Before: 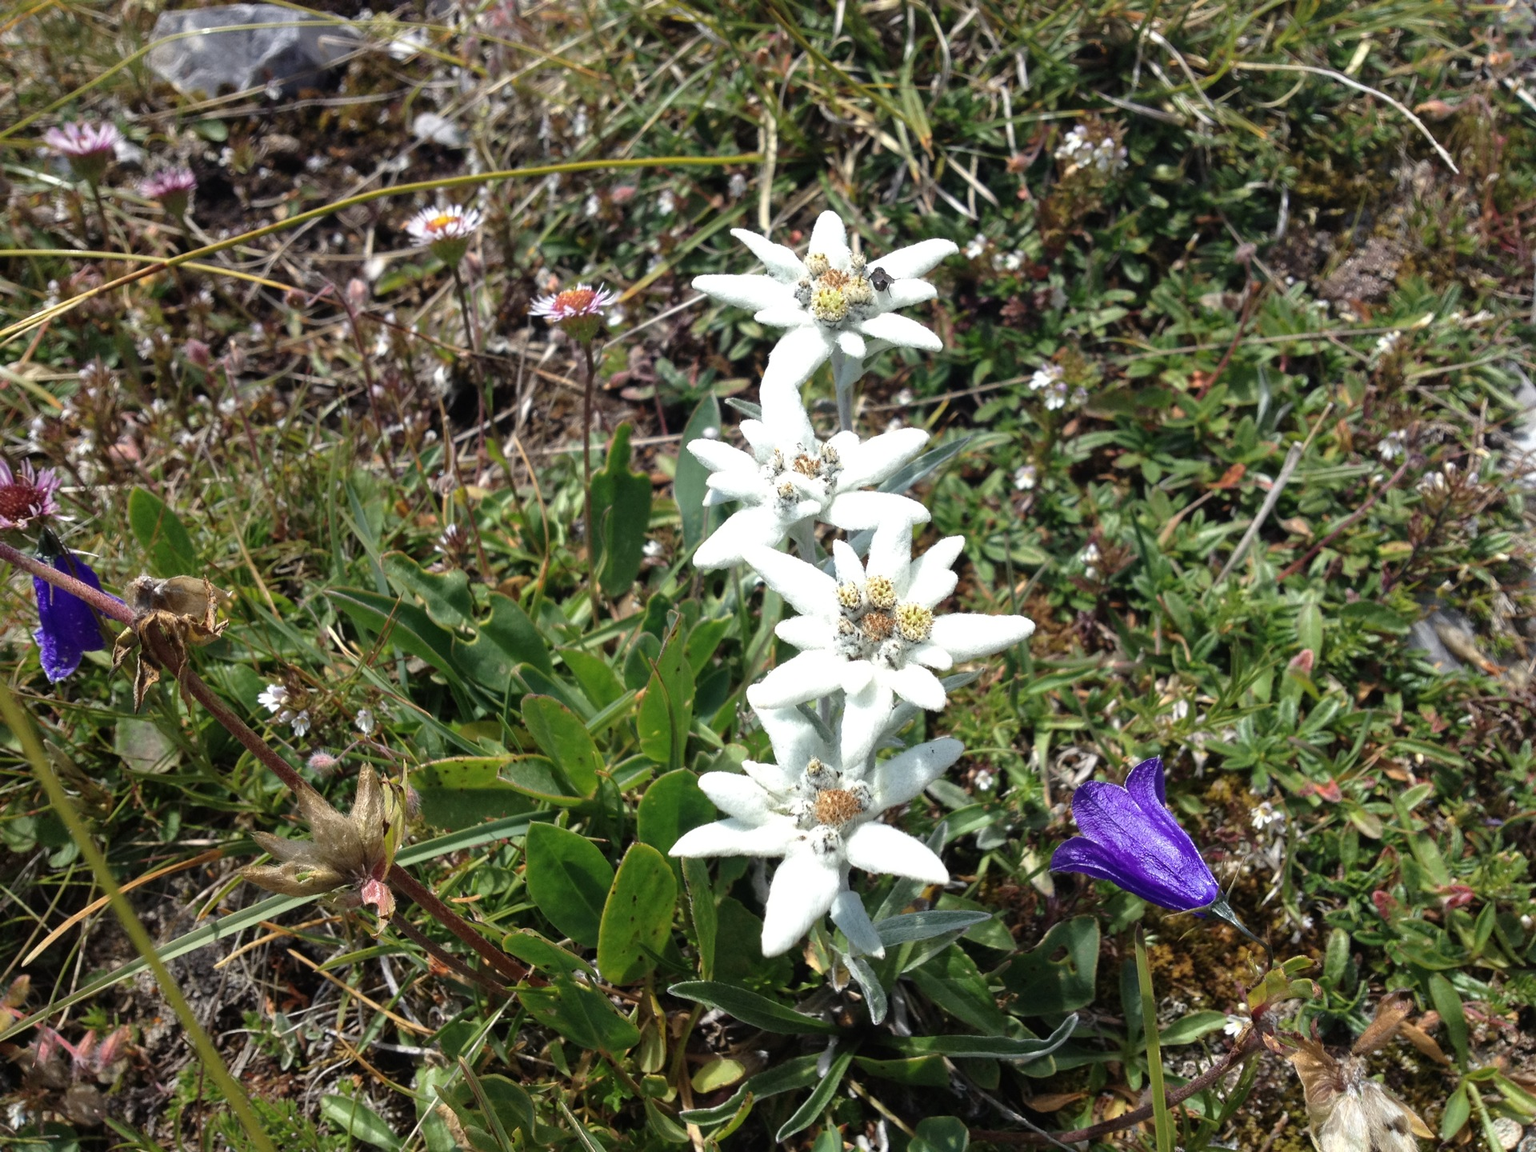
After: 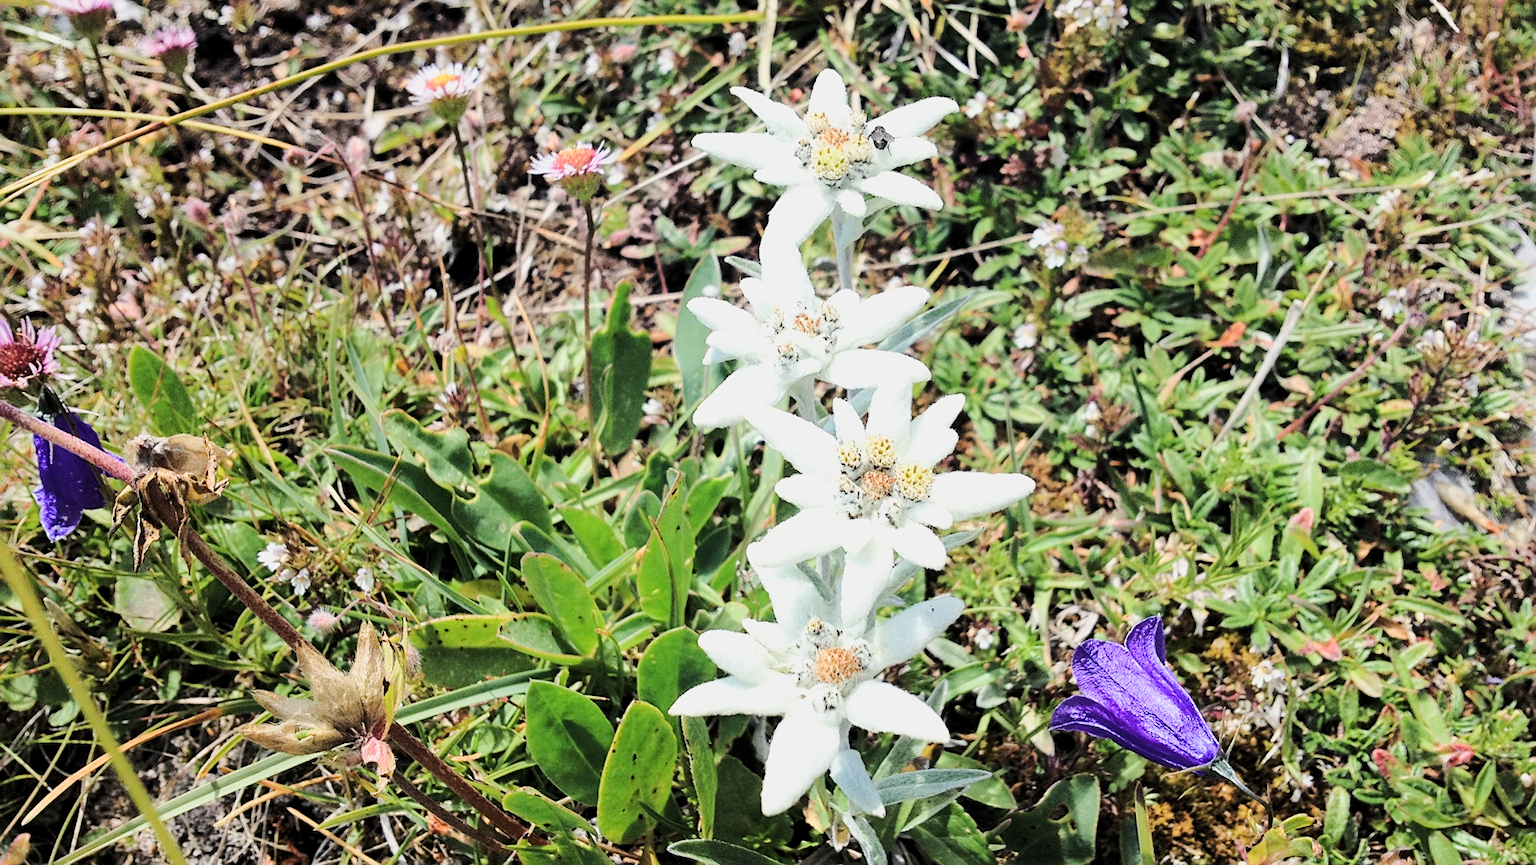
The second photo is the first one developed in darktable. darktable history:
crop and rotate: top 12.292%, bottom 12.565%
filmic rgb: black relative exposure -7.65 EV, white relative exposure 4.56 EV, hardness 3.61
exposure: black level correction 0, exposure 1.105 EV, compensate exposure bias true, compensate highlight preservation false
sharpen: on, module defaults
tone curve: curves: ch0 [(0.017, 0) (0.107, 0.071) (0.295, 0.264) (0.447, 0.507) (0.54, 0.618) (0.733, 0.791) (0.879, 0.898) (1, 0.97)]; ch1 [(0, 0) (0.393, 0.415) (0.447, 0.448) (0.485, 0.497) (0.523, 0.515) (0.544, 0.55) (0.59, 0.609) (0.686, 0.686) (1, 1)]; ch2 [(0, 0) (0.369, 0.388) (0.449, 0.431) (0.499, 0.5) (0.521, 0.505) (0.53, 0.538) (0.579, 0.601) (0.669, 0.733) (1, 1)], color space Lab, linked channels, preserve colors none
